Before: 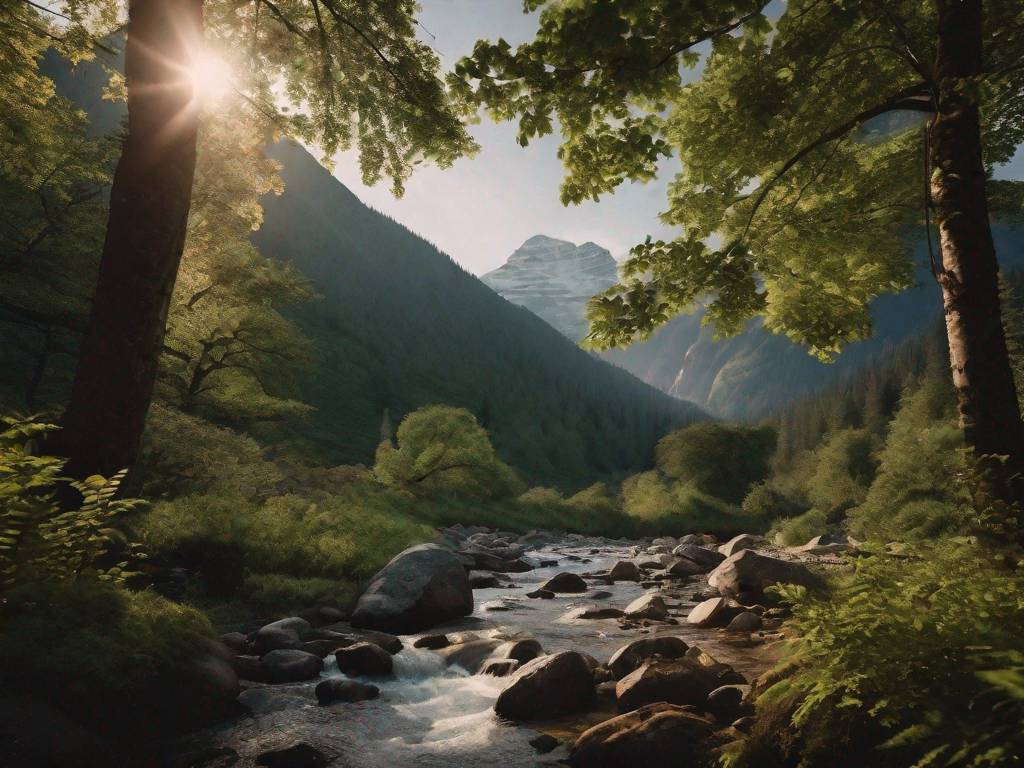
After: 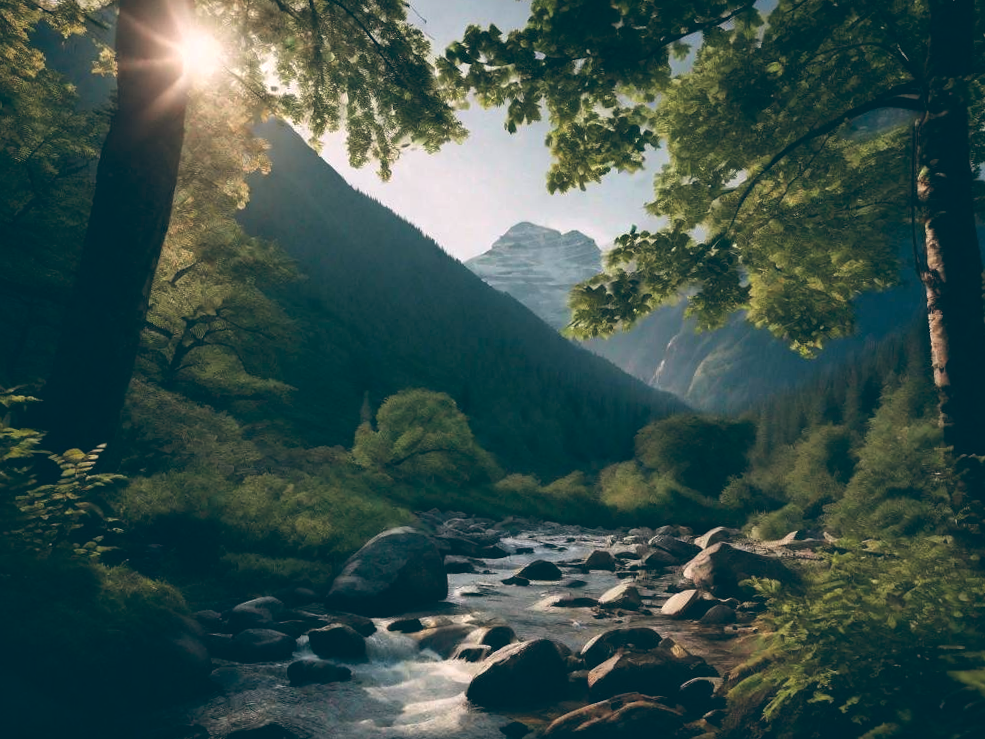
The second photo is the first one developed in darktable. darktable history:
crop and rotate: angle -1.69°
color balance: lift [1.016, 0.983, 1, 1.017], gamma [0.958, 1, 1, 1], gain [0.981, 1.007, 0.993, 1.002], input saturation 118.26%, contrast 13.43%, contrast fulcrum 21.62%, output saturation 82.76%
